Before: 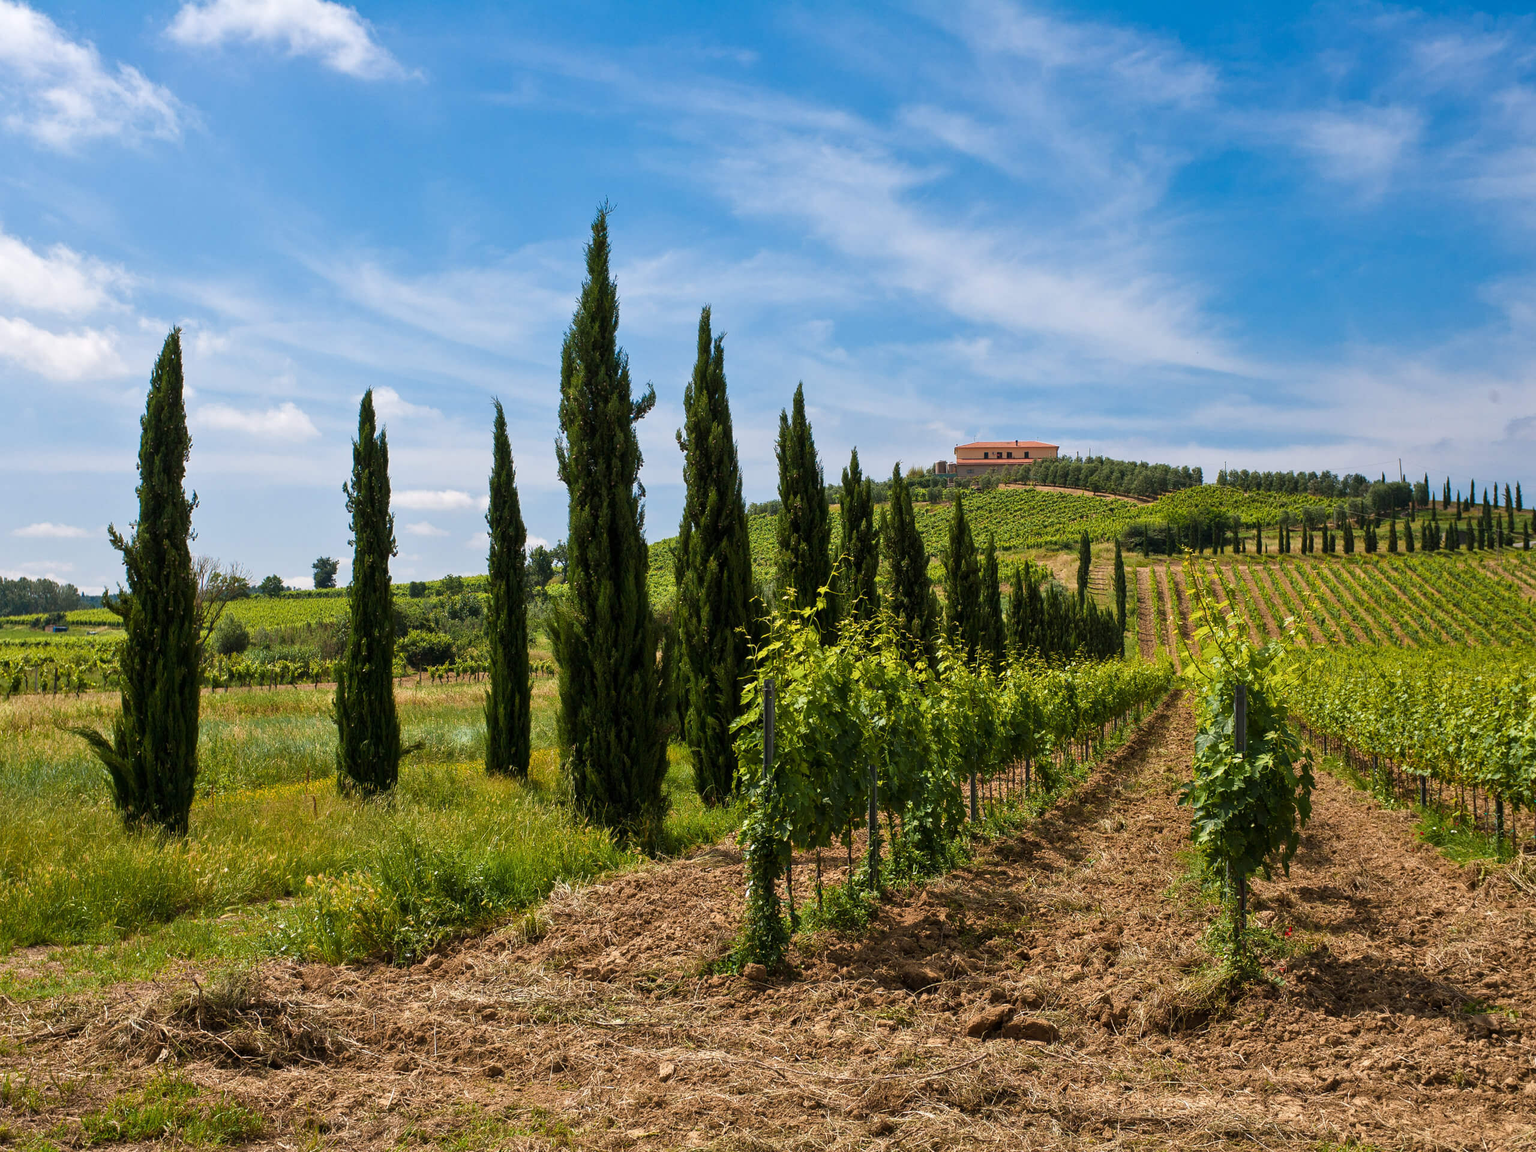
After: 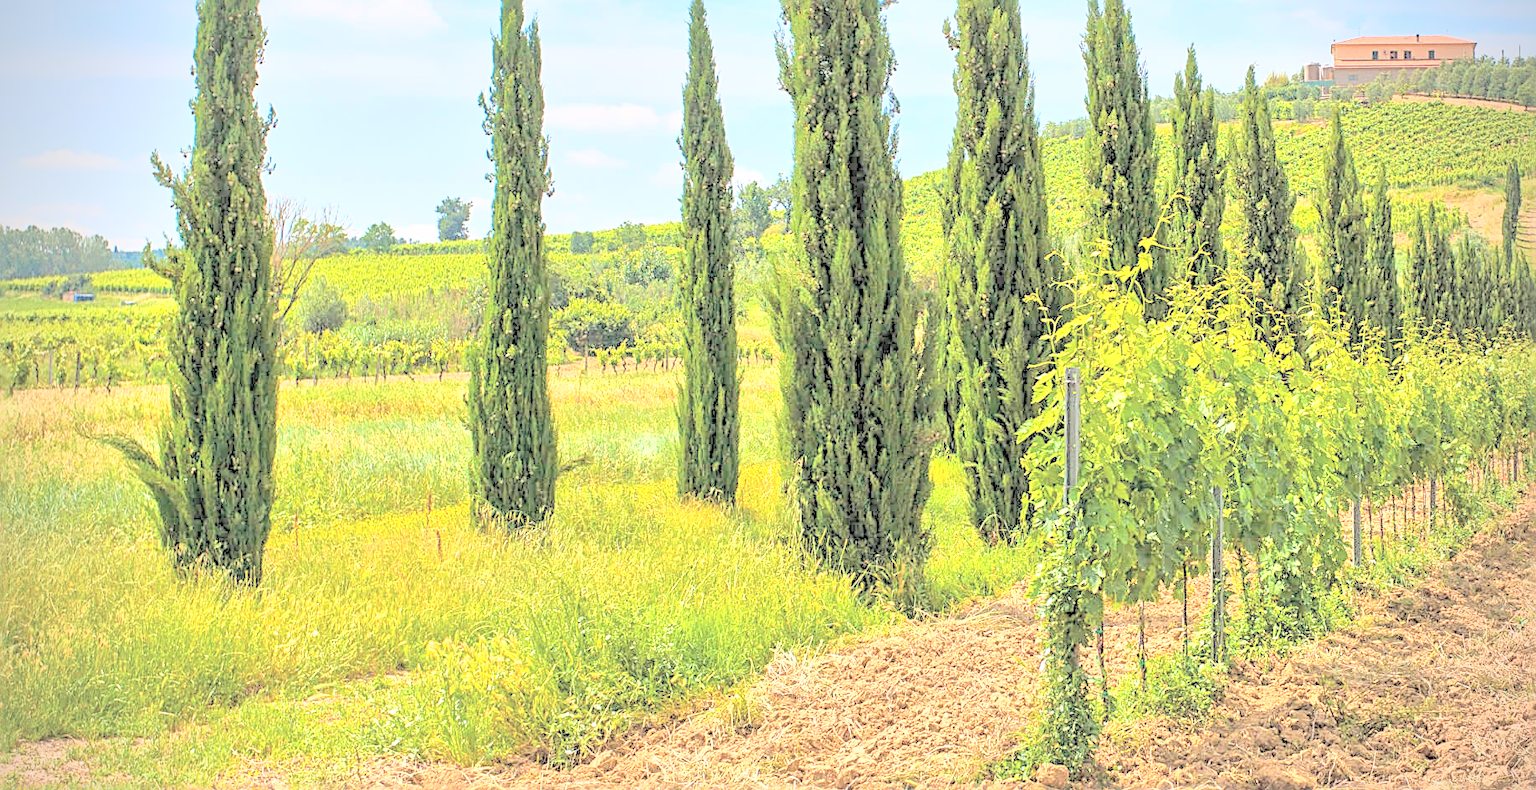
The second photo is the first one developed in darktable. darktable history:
sharpen: radius 2.84, amount 0.706
tone equalizer: -8 EV 1.97 EV, -7 EV 1.98 EV, -6 EV 1.99 EV, -5 EV 1.96 EV, -4 EV 1.99 EV, -3 EV 1.48 EV, -2 EV 0.995 EV, -1 EV 0.503 EV
vignetting: unbound false
base curve: curves: ch0 [(0, 0) (0.088, 0.125) (0.176, 0.251) (0.354, 0.501) (0.613, 0.749) (1, 0.877)], preserve colors average RGB
crop: top 36.102%, right 28.255%, bottom 14.654%
exposure: compensate highlight preservation false
contrast brightness saturation: brightness 0.98
local contrast: on, module defaults
